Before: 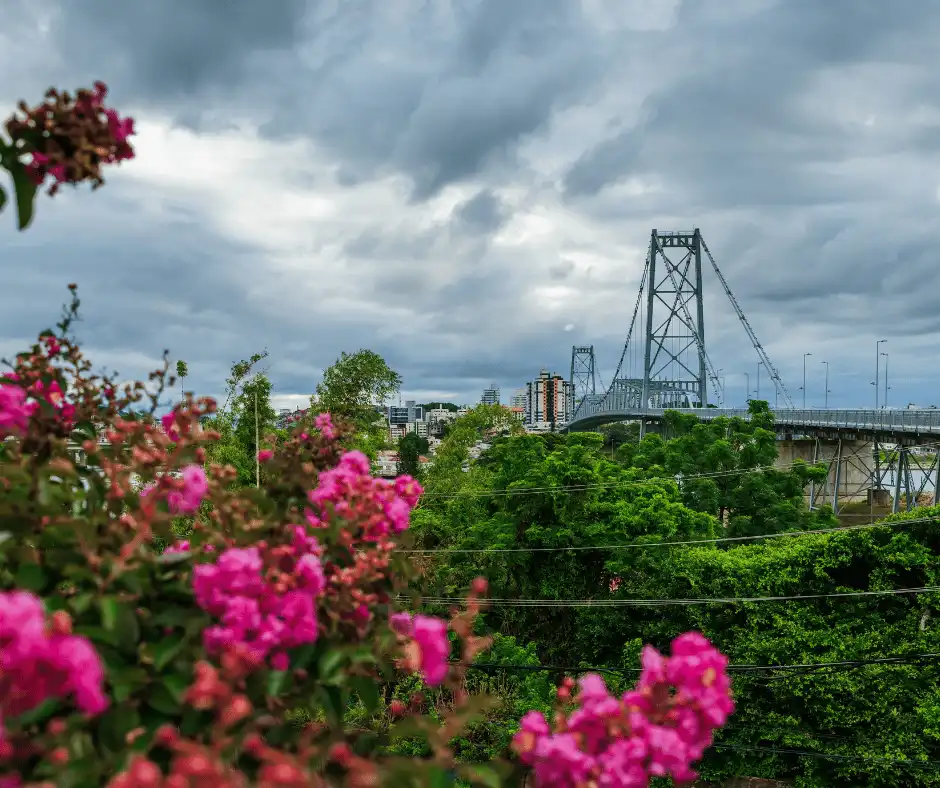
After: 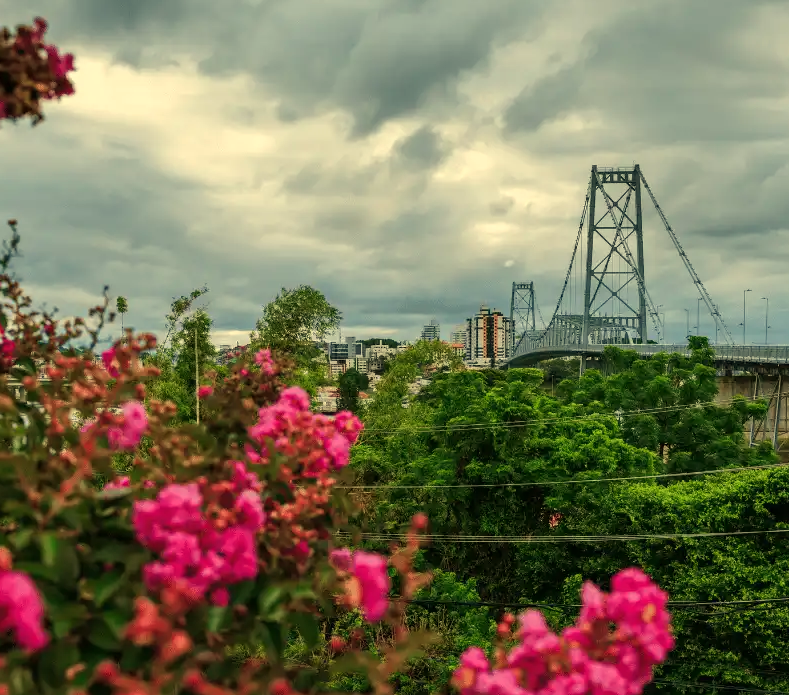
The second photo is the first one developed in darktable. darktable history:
crop: left 6.446%, top 8.188%, right 9.538%, bottom 3.548%
white balance: red 1.08, blue 0.791
